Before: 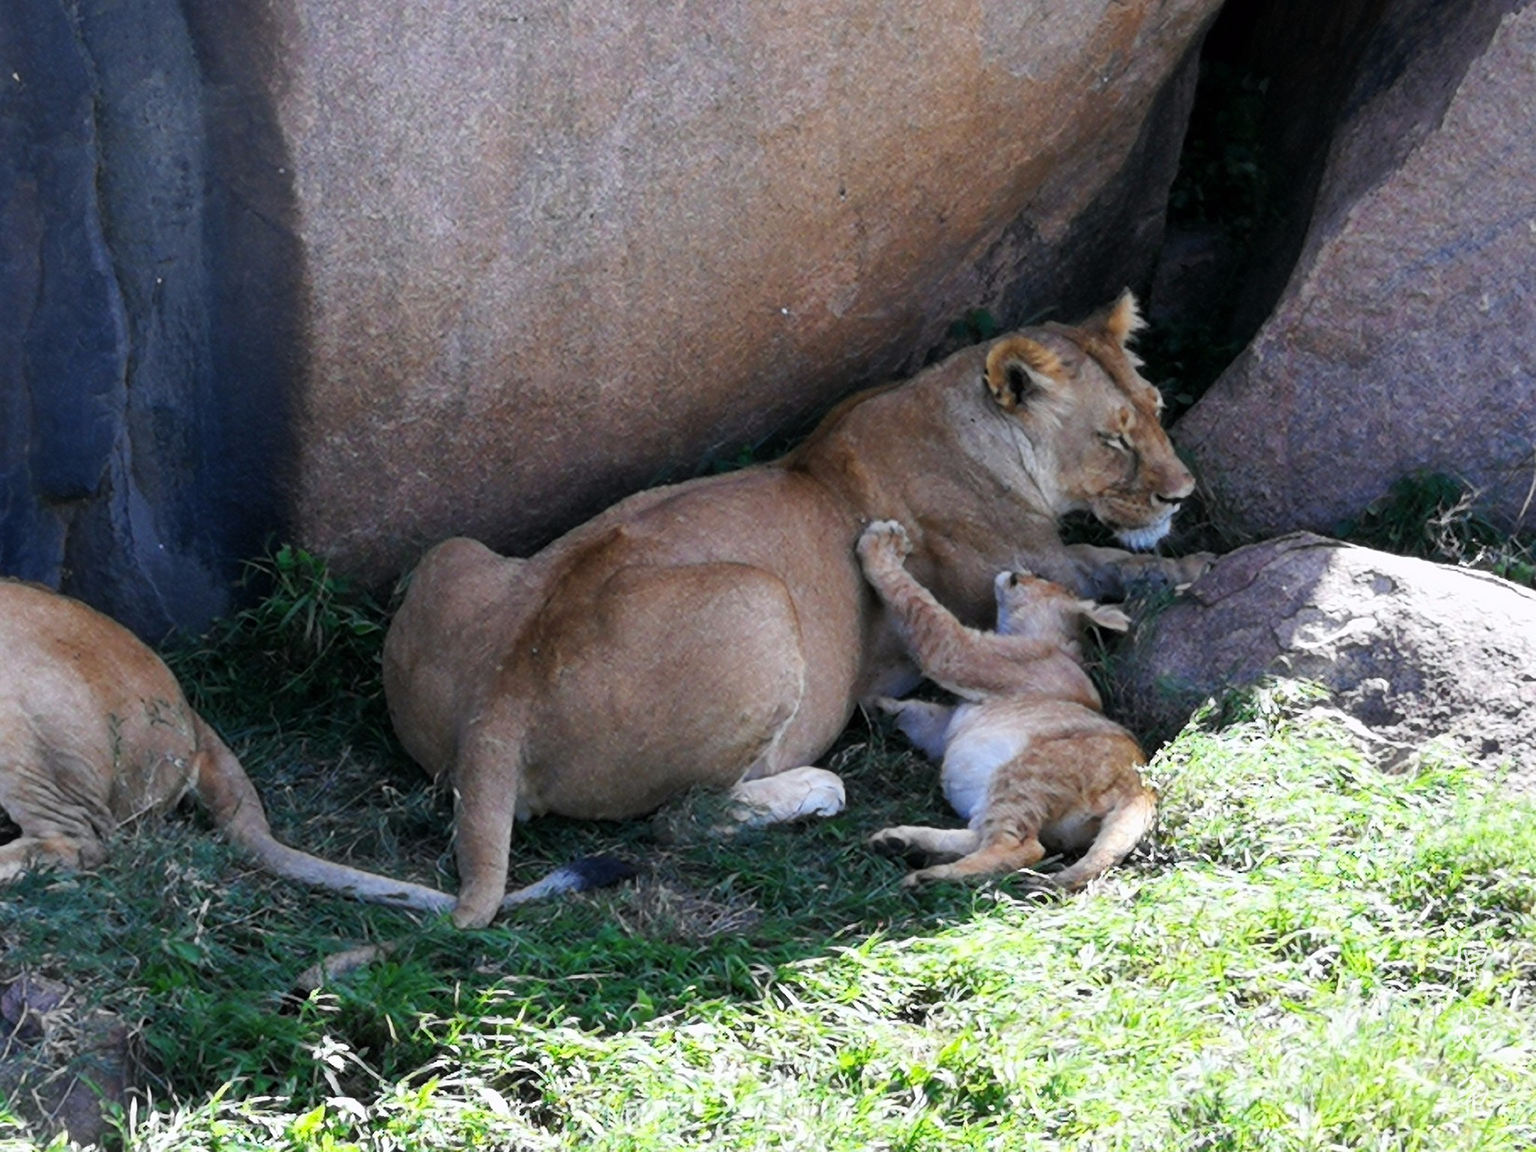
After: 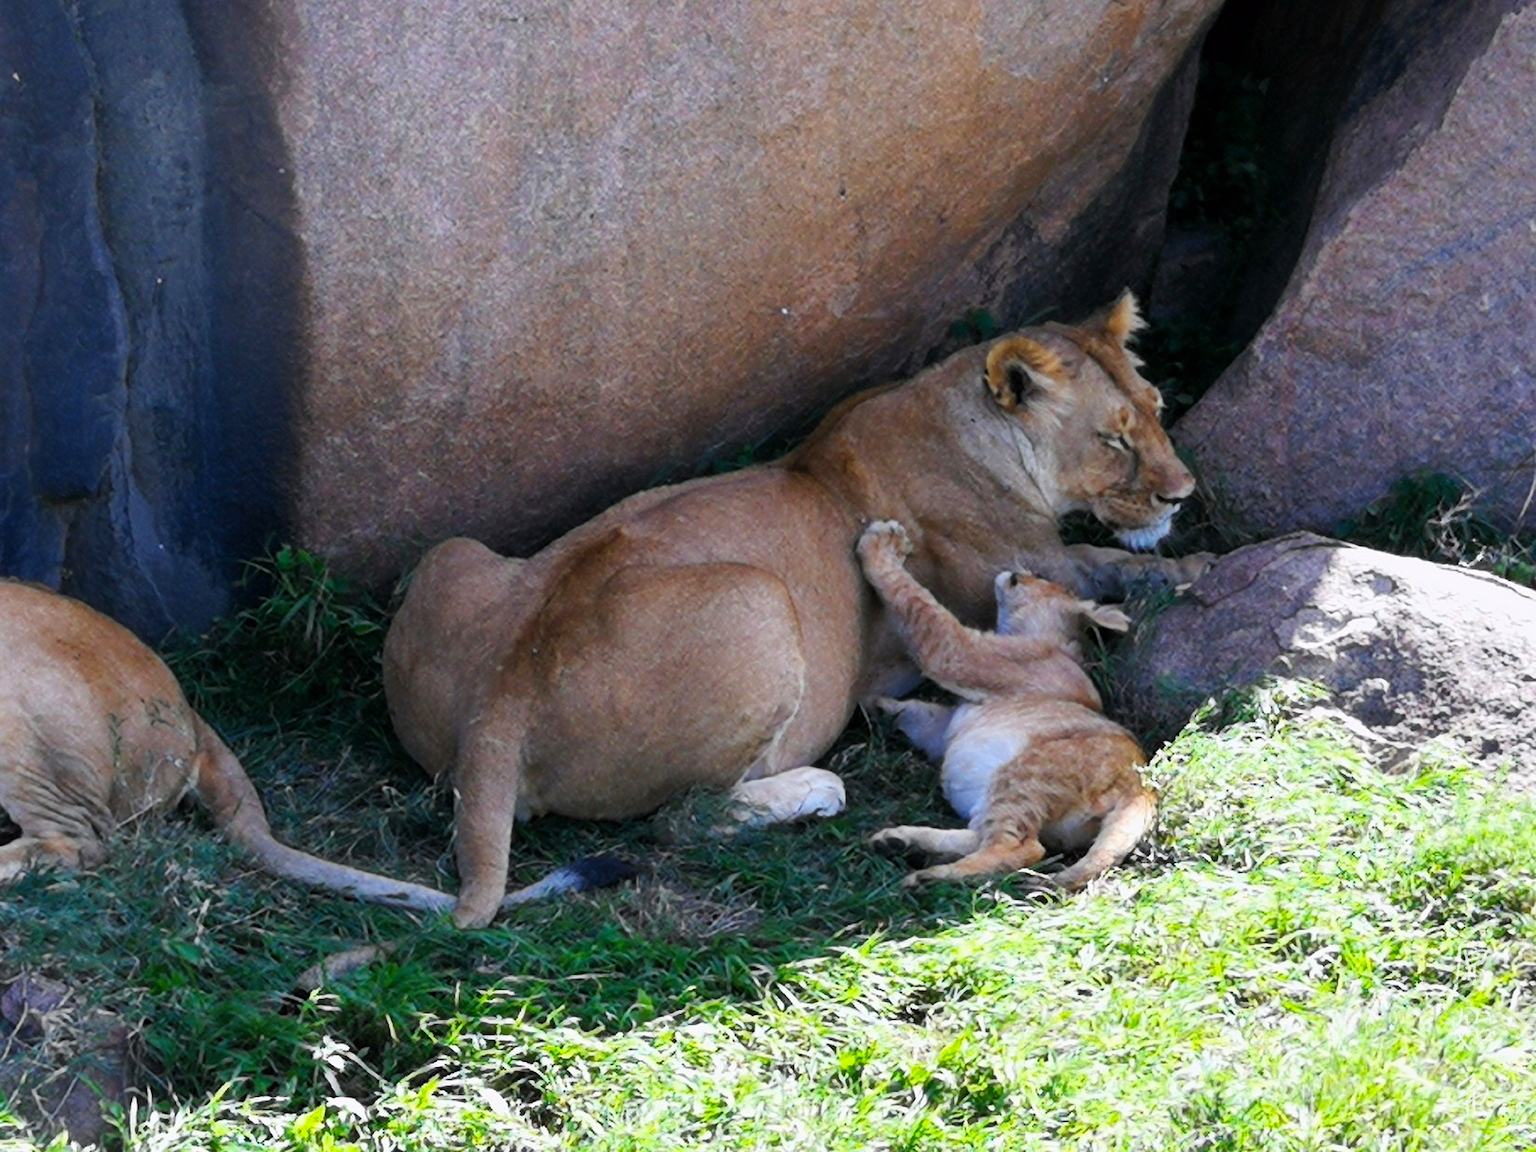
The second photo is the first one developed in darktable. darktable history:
color balance rgb: perceptual saturation grading › global saturation 14.579%, global vibrance 20%
exposure: exposure -0.04 EV, compensate exposure bias true, compensate highlight preservation false
